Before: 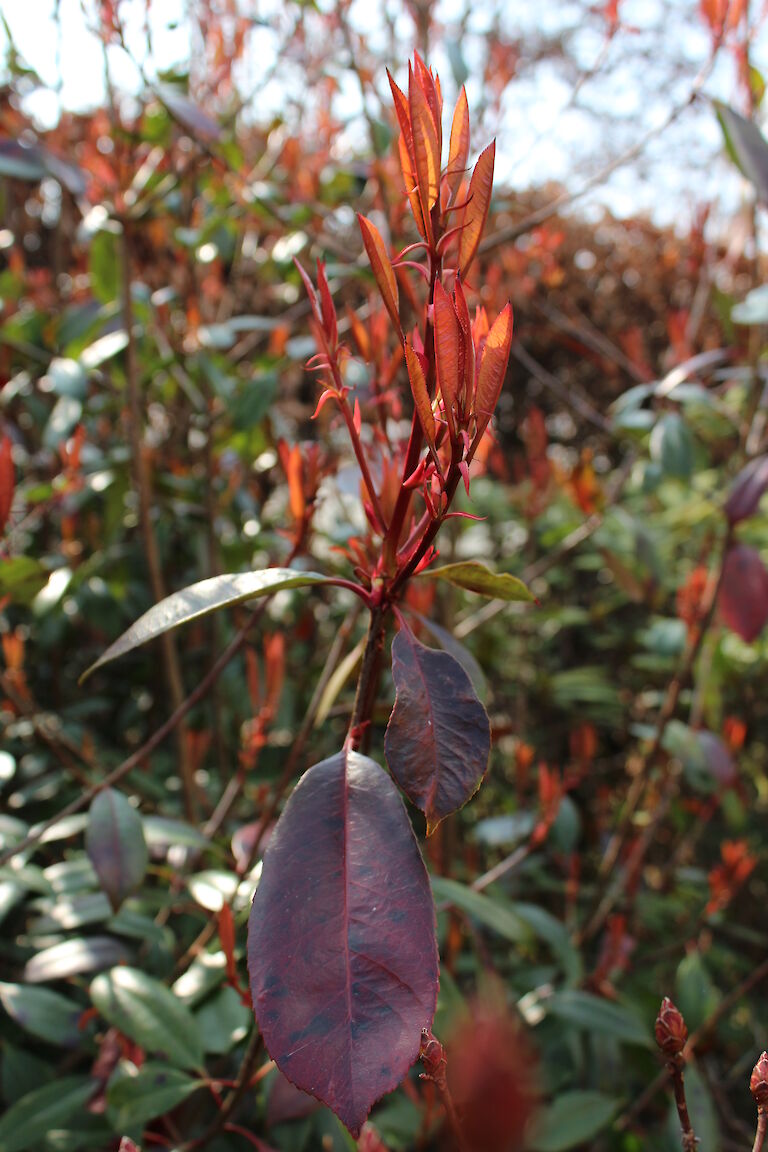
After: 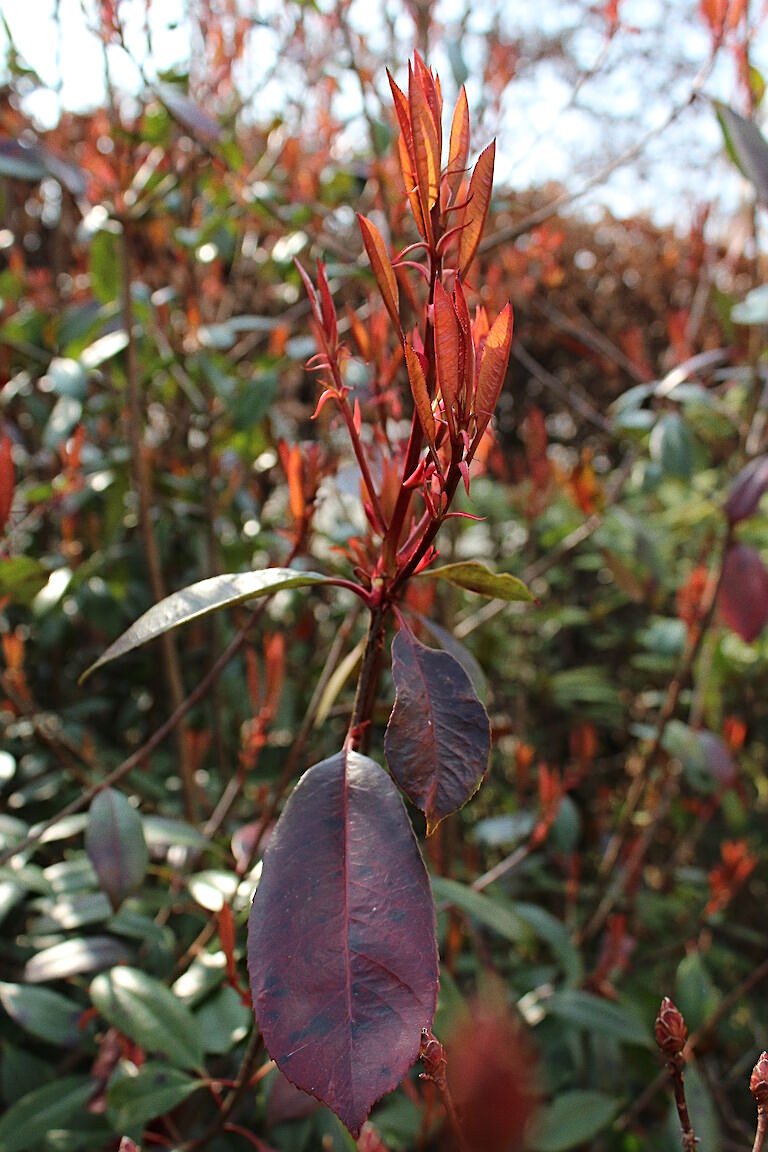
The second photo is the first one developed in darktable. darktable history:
sharpen: on, module defaults
grain: coarseness 14.57 ISO, strength 8.8%
